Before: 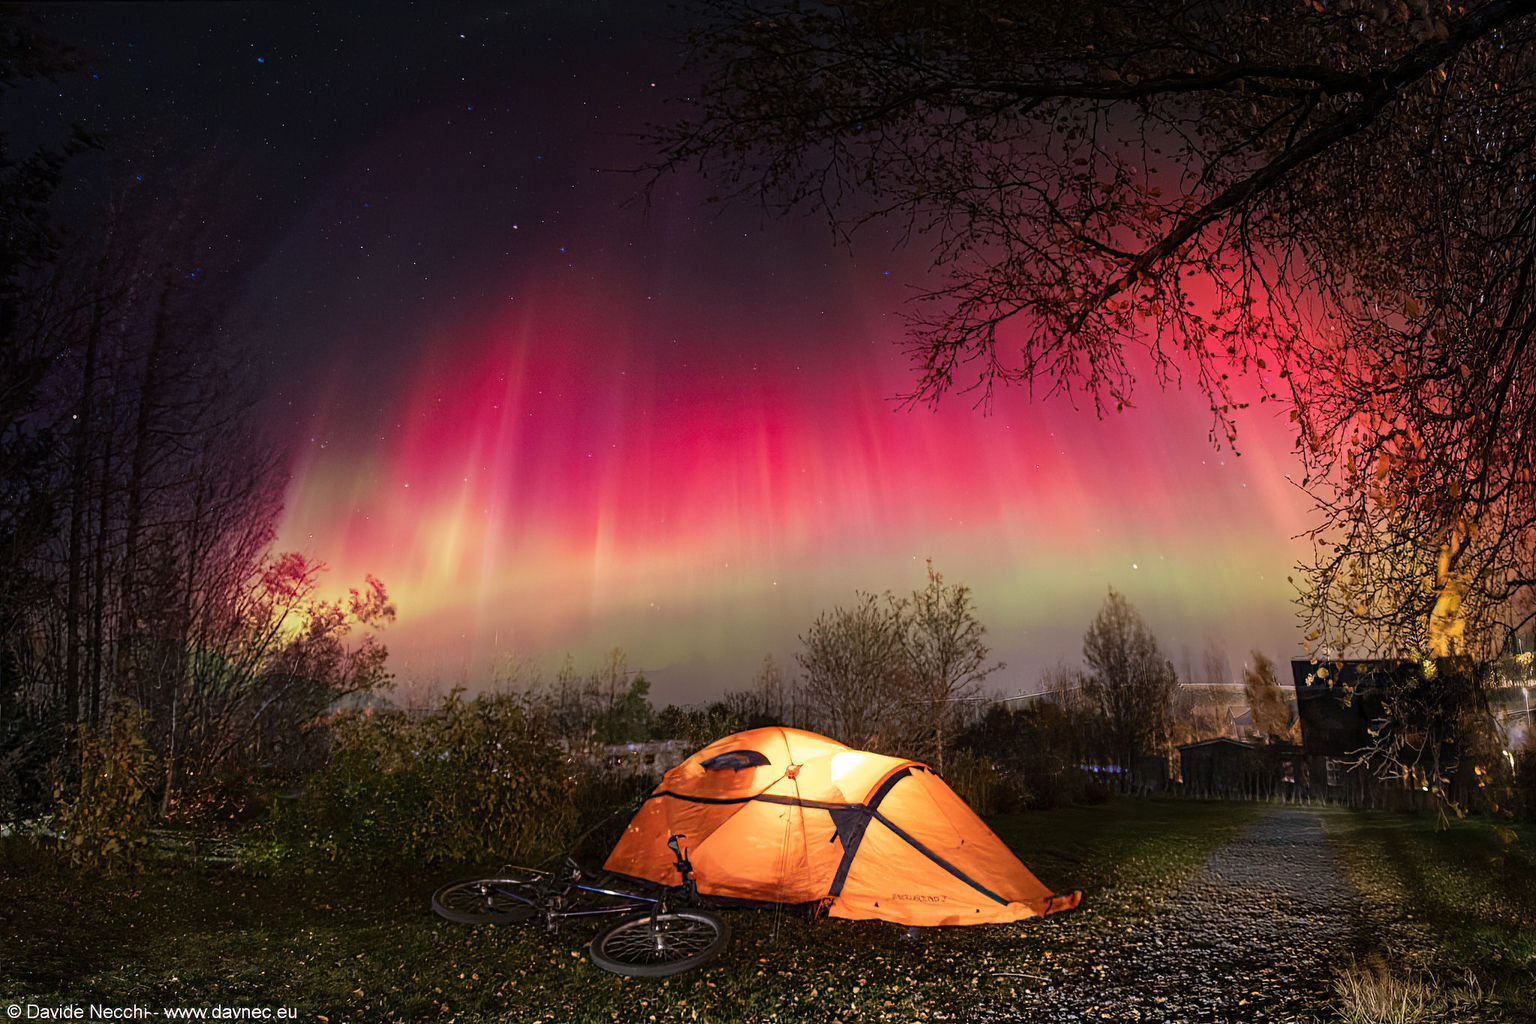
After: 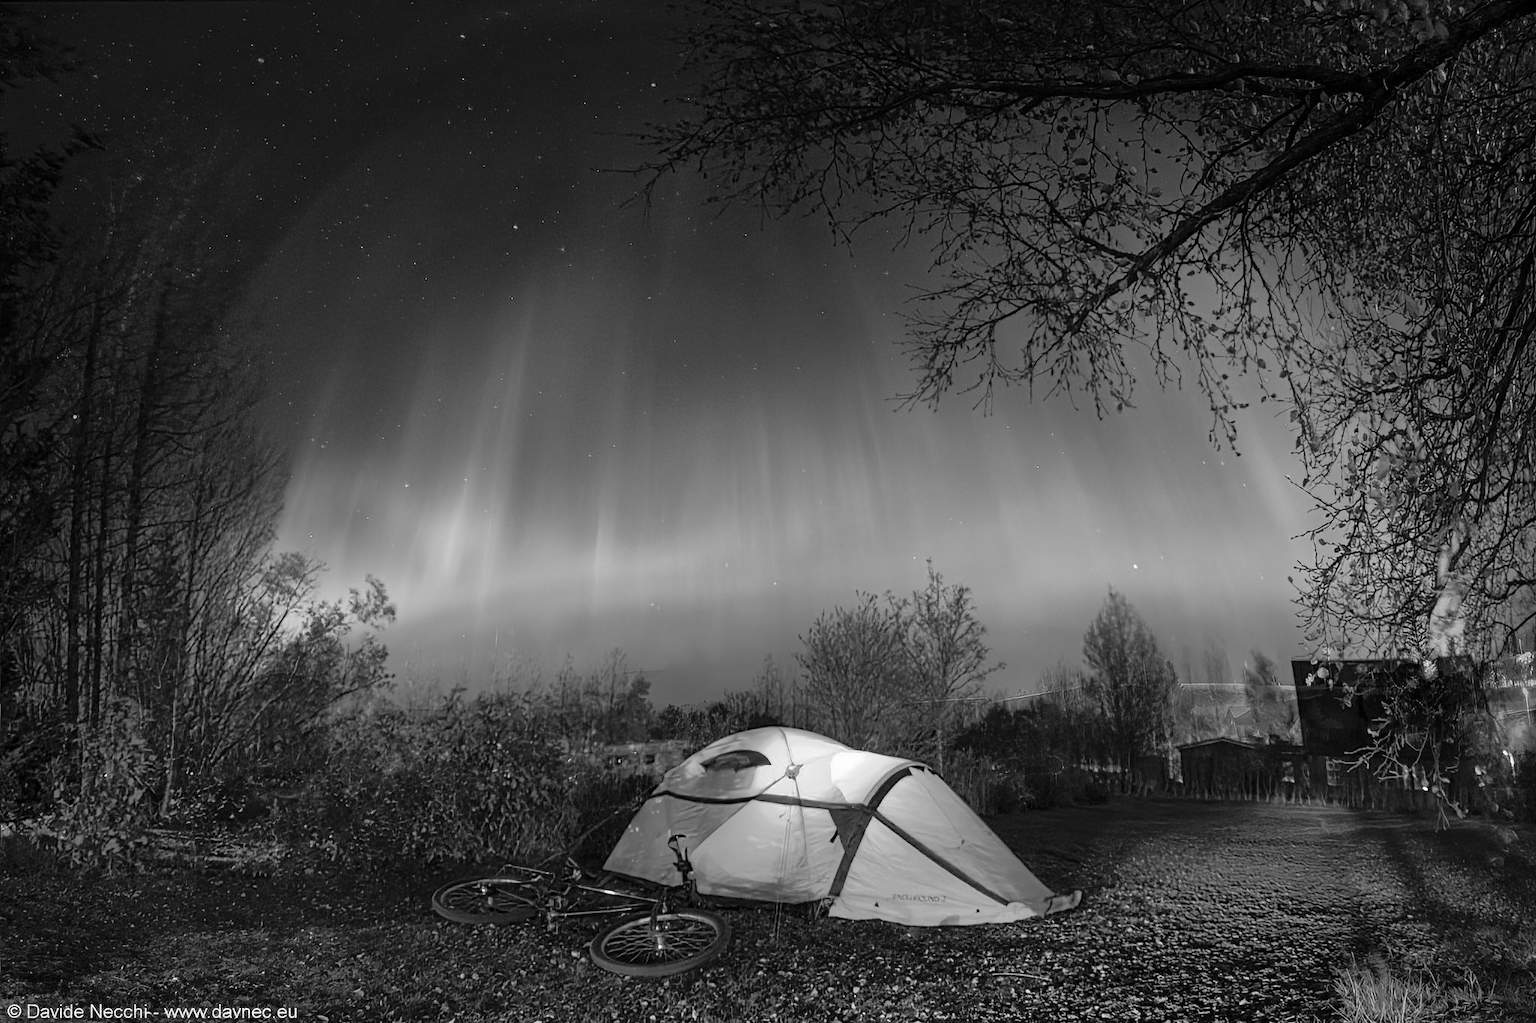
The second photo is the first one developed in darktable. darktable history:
monochrome: on, module defaults
shadows and highlights: on, module defaults
